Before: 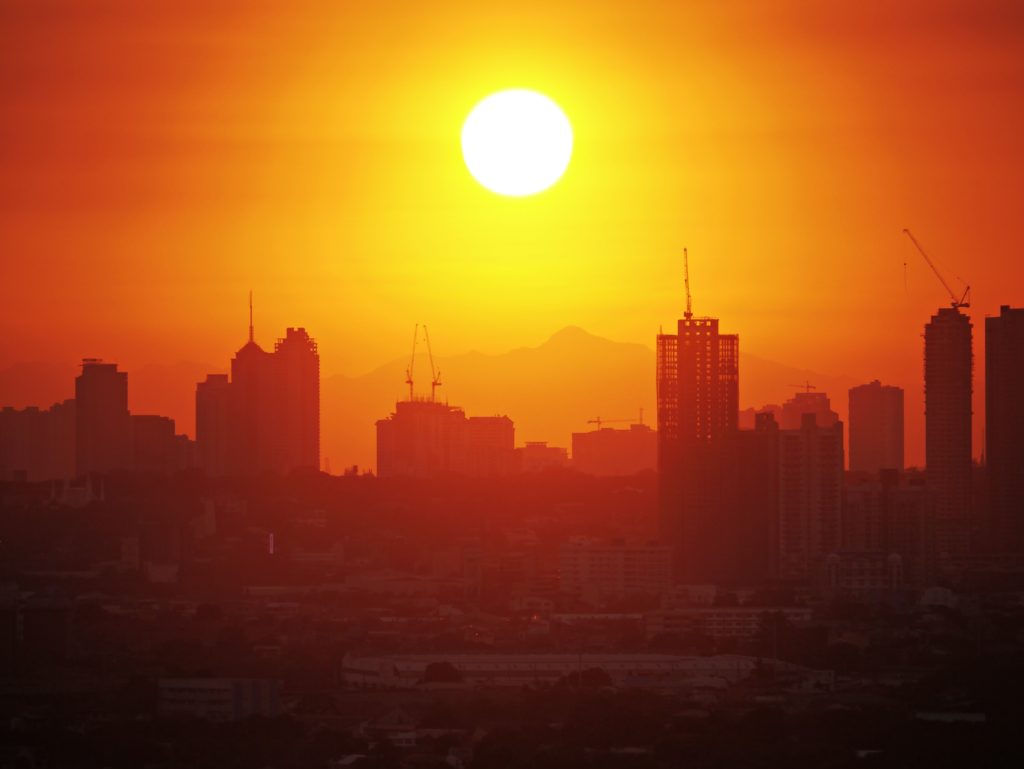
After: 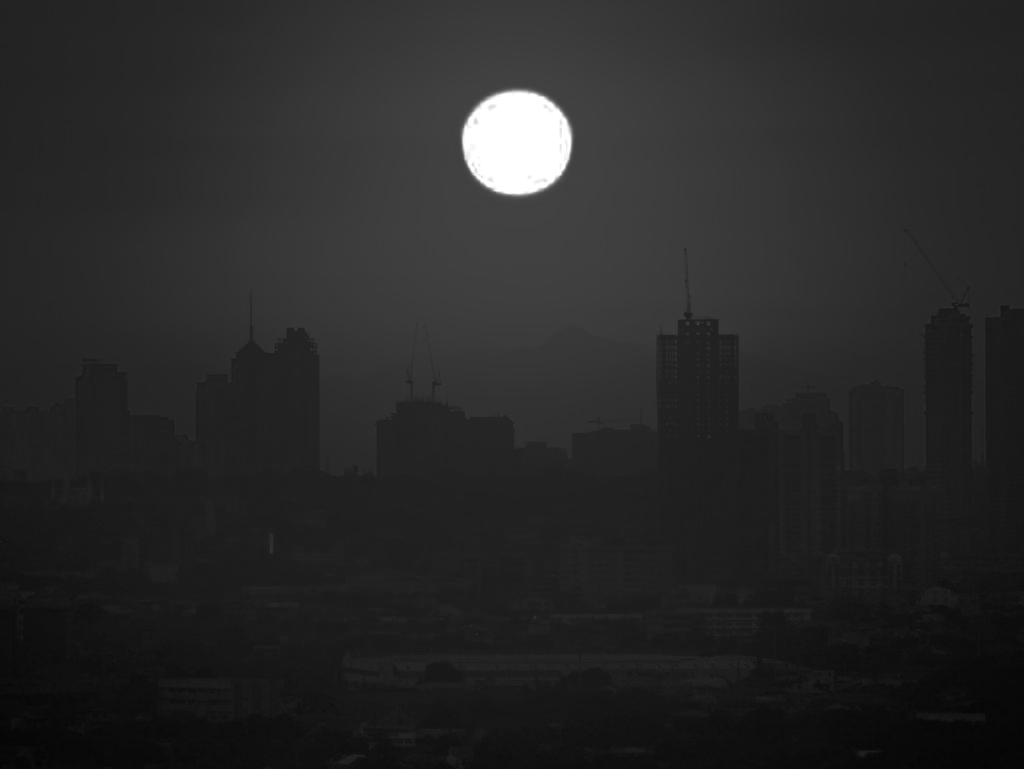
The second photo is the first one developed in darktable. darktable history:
color zones: curves: ch0 [(0.287, 0.048) (0.493, 0.484) (0.737, 0.816)]; ch1 [(0, 0) (0.143, 0) (0.286, 0) (0.429, 0) (0.571, 0) (0.714, 0) (0.857, 0)], mix 100.82%
